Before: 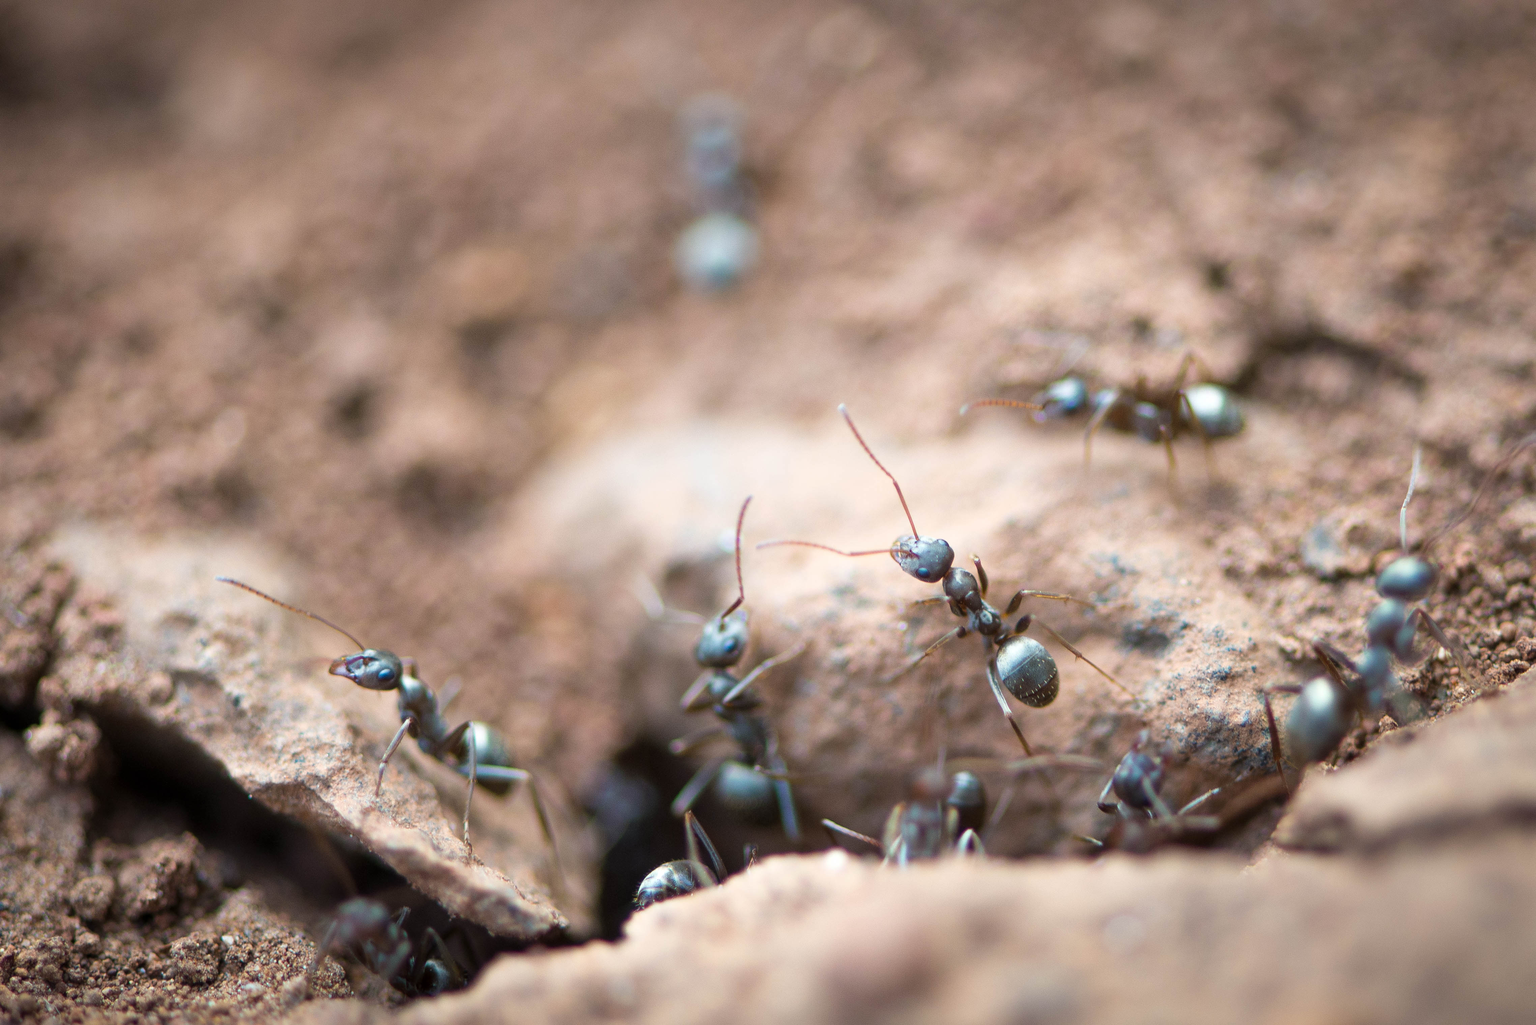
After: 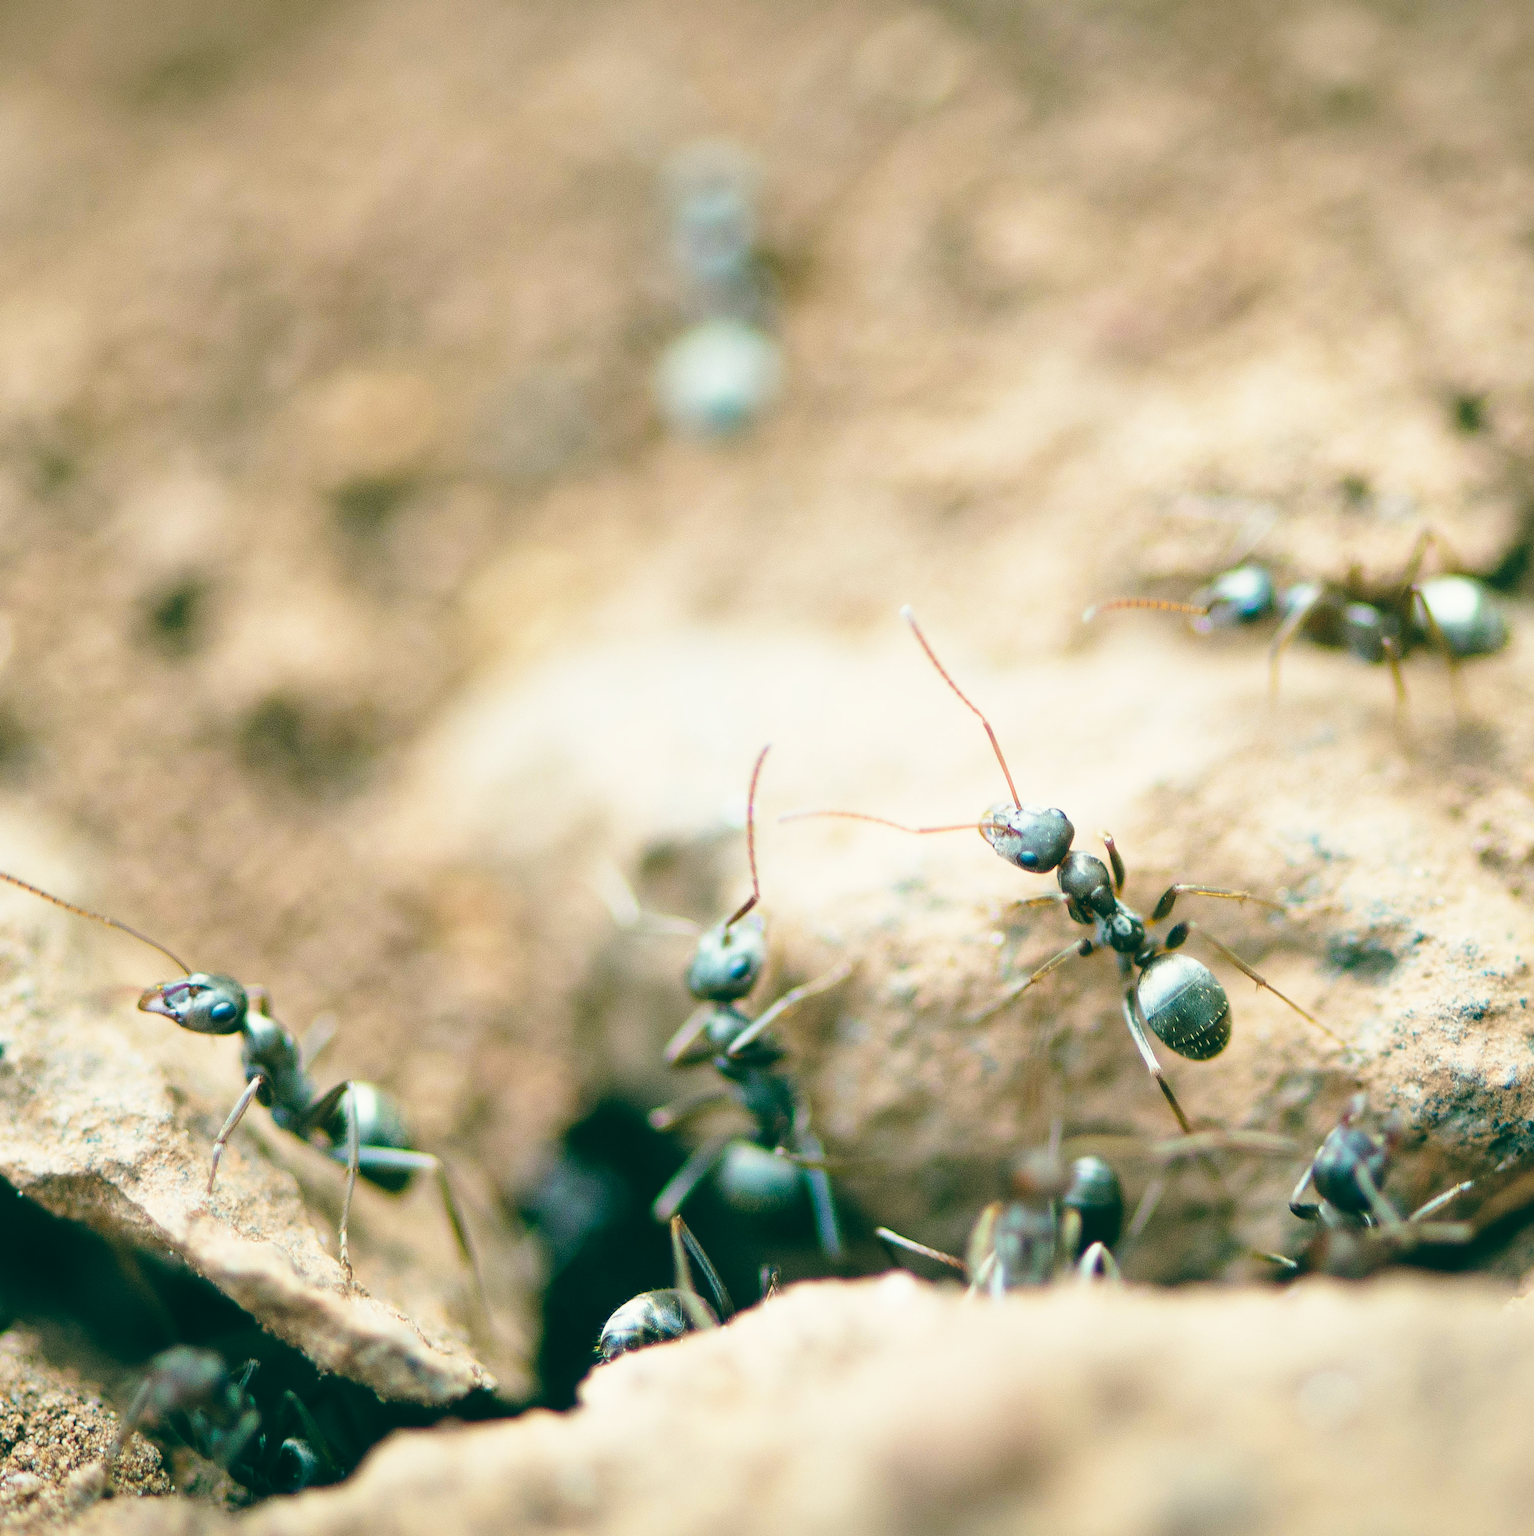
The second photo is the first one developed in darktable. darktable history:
color balance: lift [1.005, 0.99, 1.007, 1.01], gamma [1, 1.034, 1.032, 0.966], gain [0.873, 1.055, 1.067, 0.933]
crop and rotate: left 15.446%, right 17.836%
base curve: curves: ch0 [(0, 0) (0.028, 0.03) (0.121, 0.232) (0.46, 0.748) (0.859, 0.968) (1, 1)], preserve colors none
